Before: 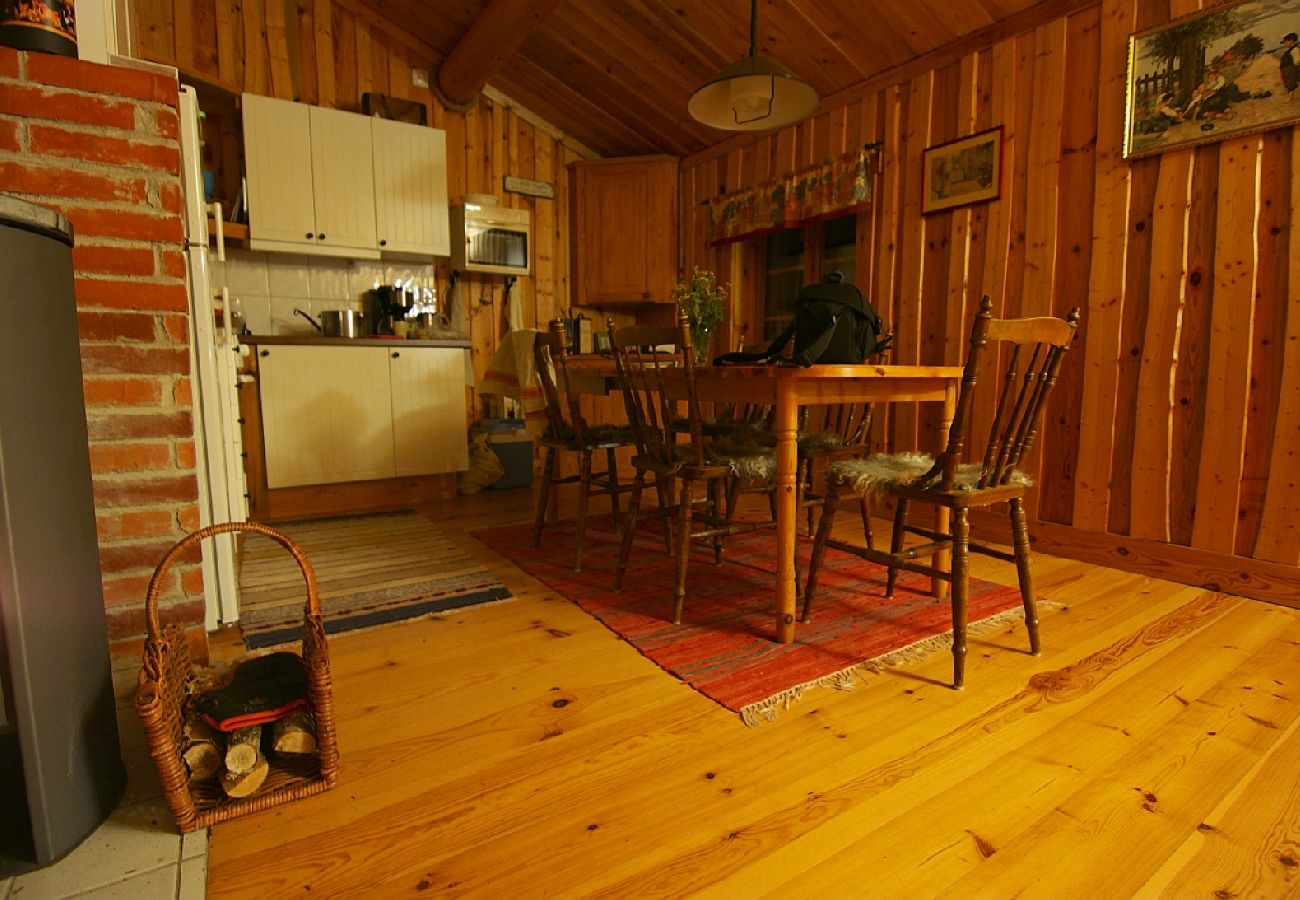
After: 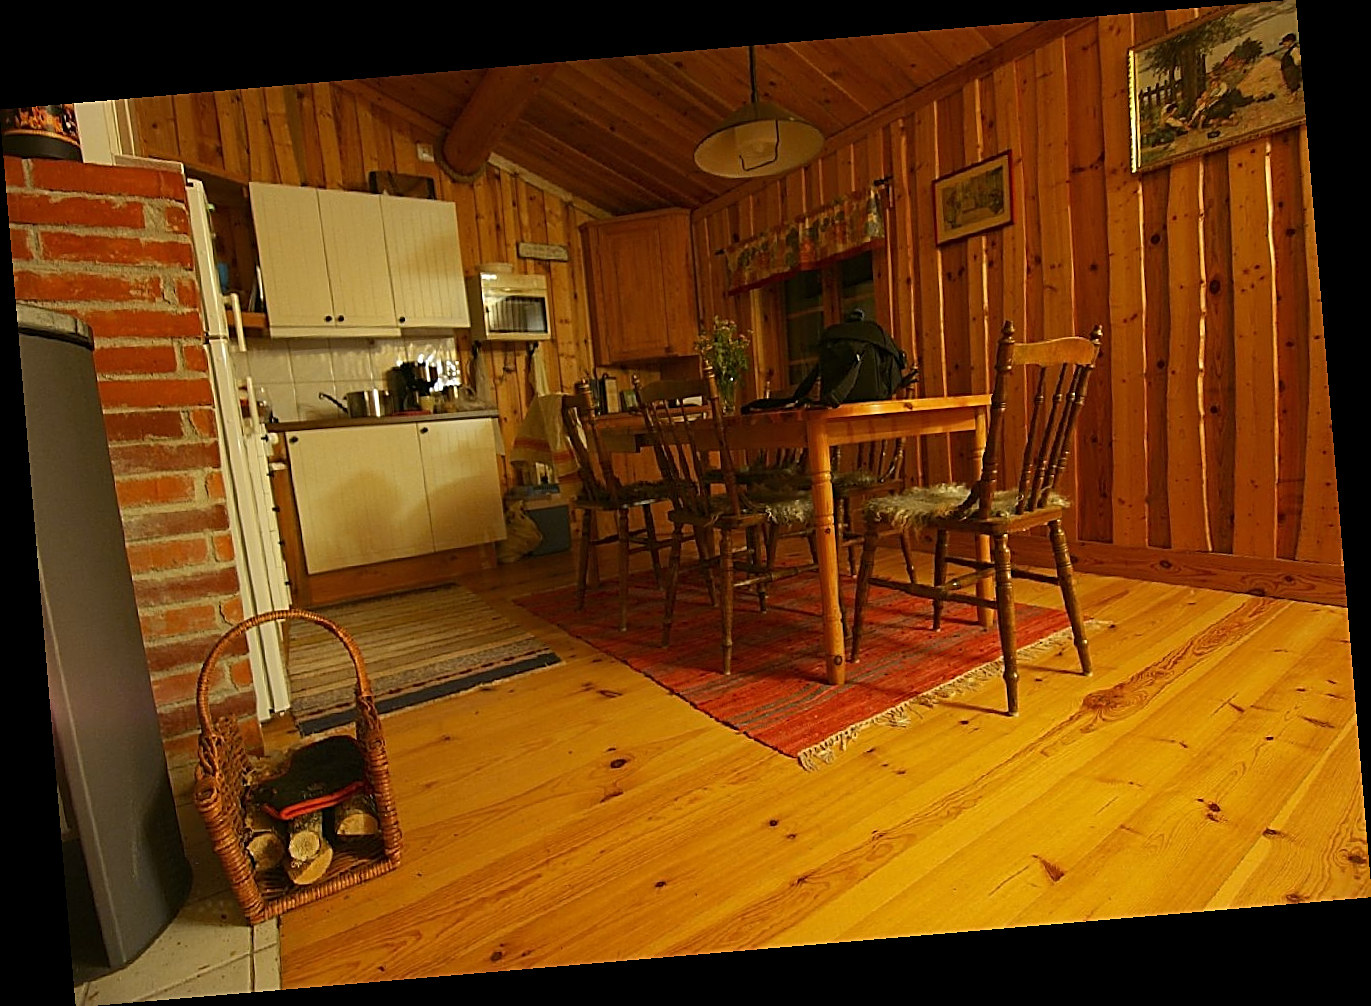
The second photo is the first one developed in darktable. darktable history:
sharpen: amount 0.75
rotate and perspective: rotation -4.86°, automatic cropping off
